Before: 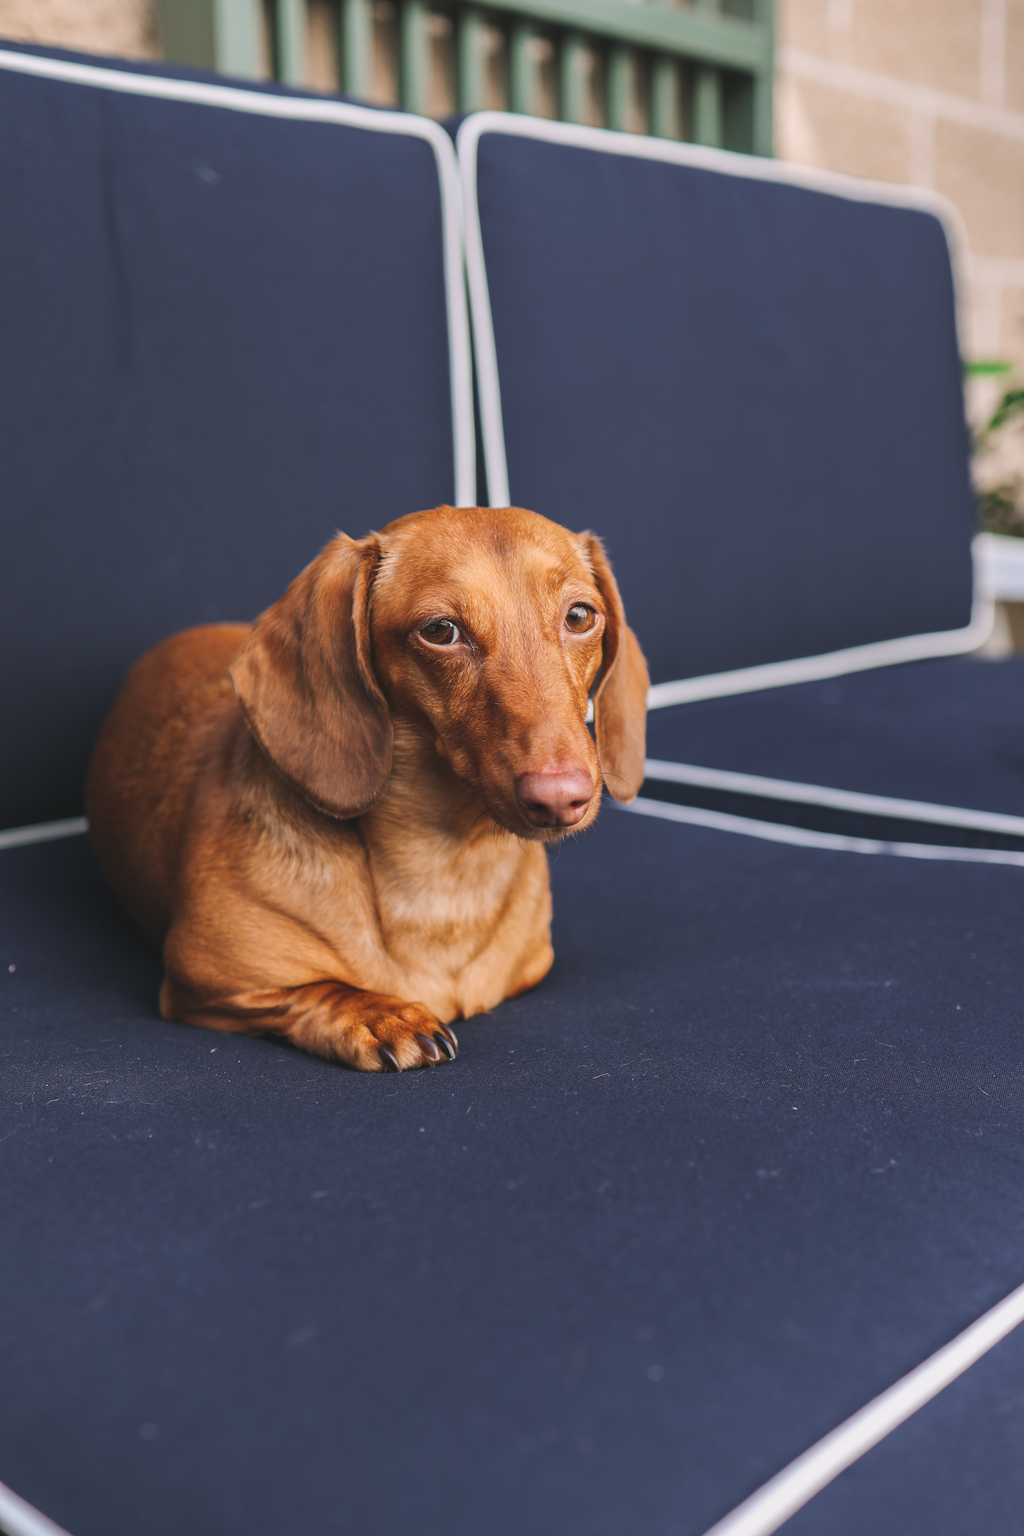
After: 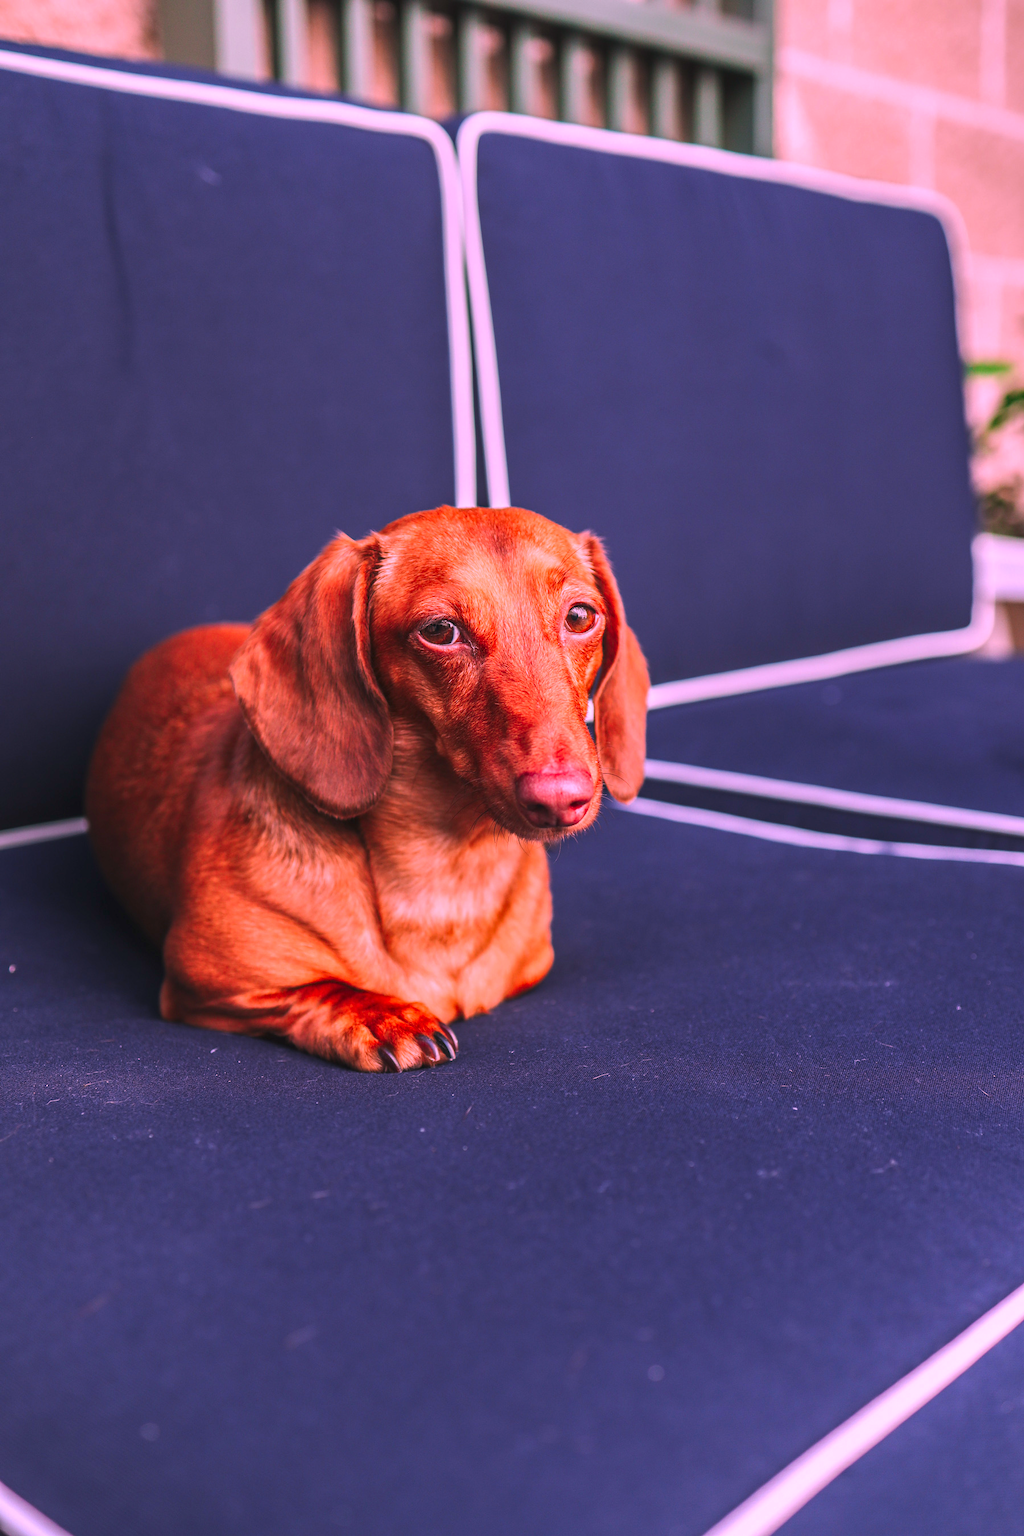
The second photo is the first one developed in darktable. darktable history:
color correction: highlights a* 19.44, highlights b* -12.1, saturation 1.66
local contrast: highlights 62%, detail 143%, midtone range 0.429
